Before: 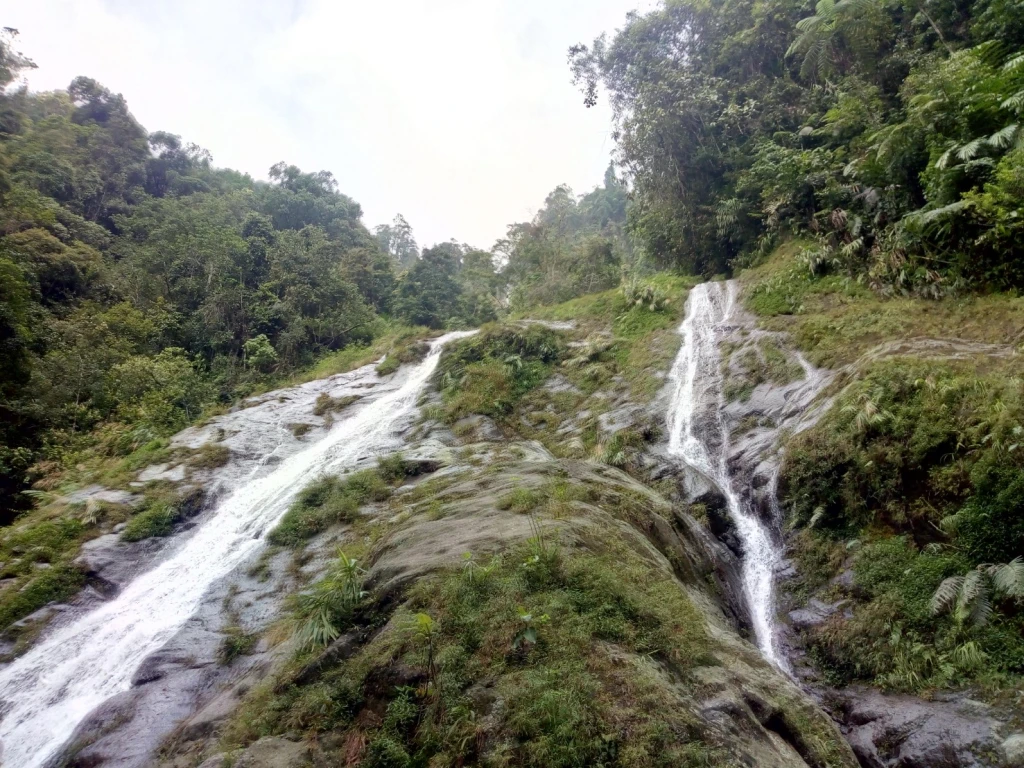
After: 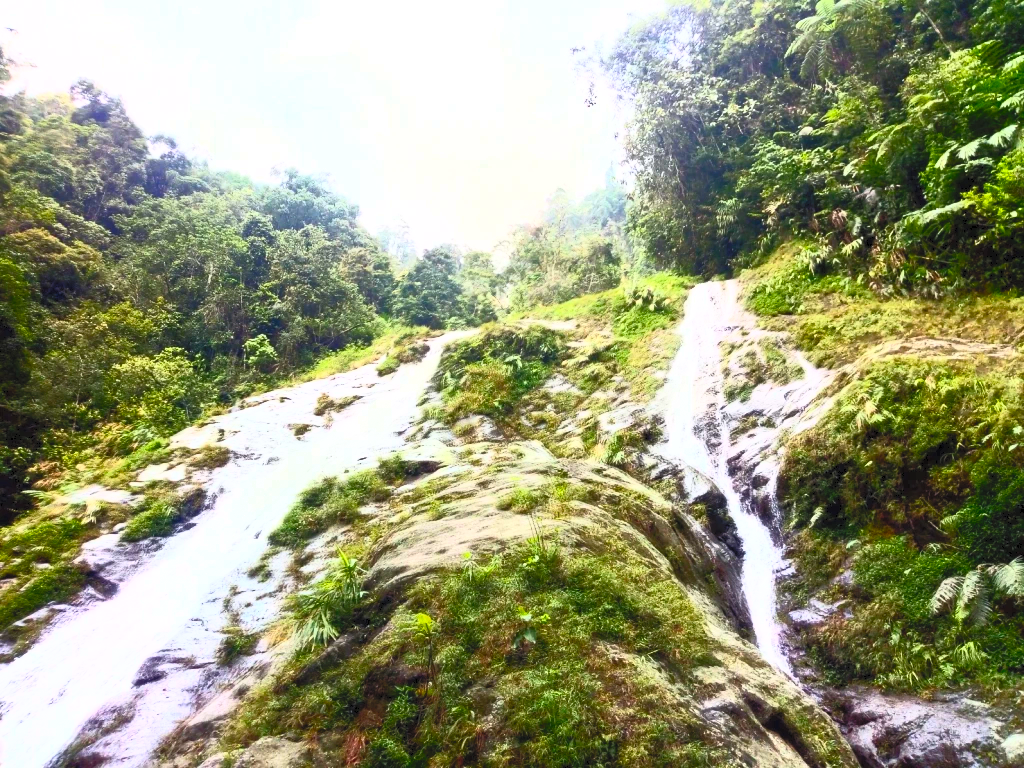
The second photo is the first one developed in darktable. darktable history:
contrast brightness saturation: contrast 0.998, brightness 0.982, saturation 0.998
shadows and highlights: shadows 25.35, highlights -26.07
